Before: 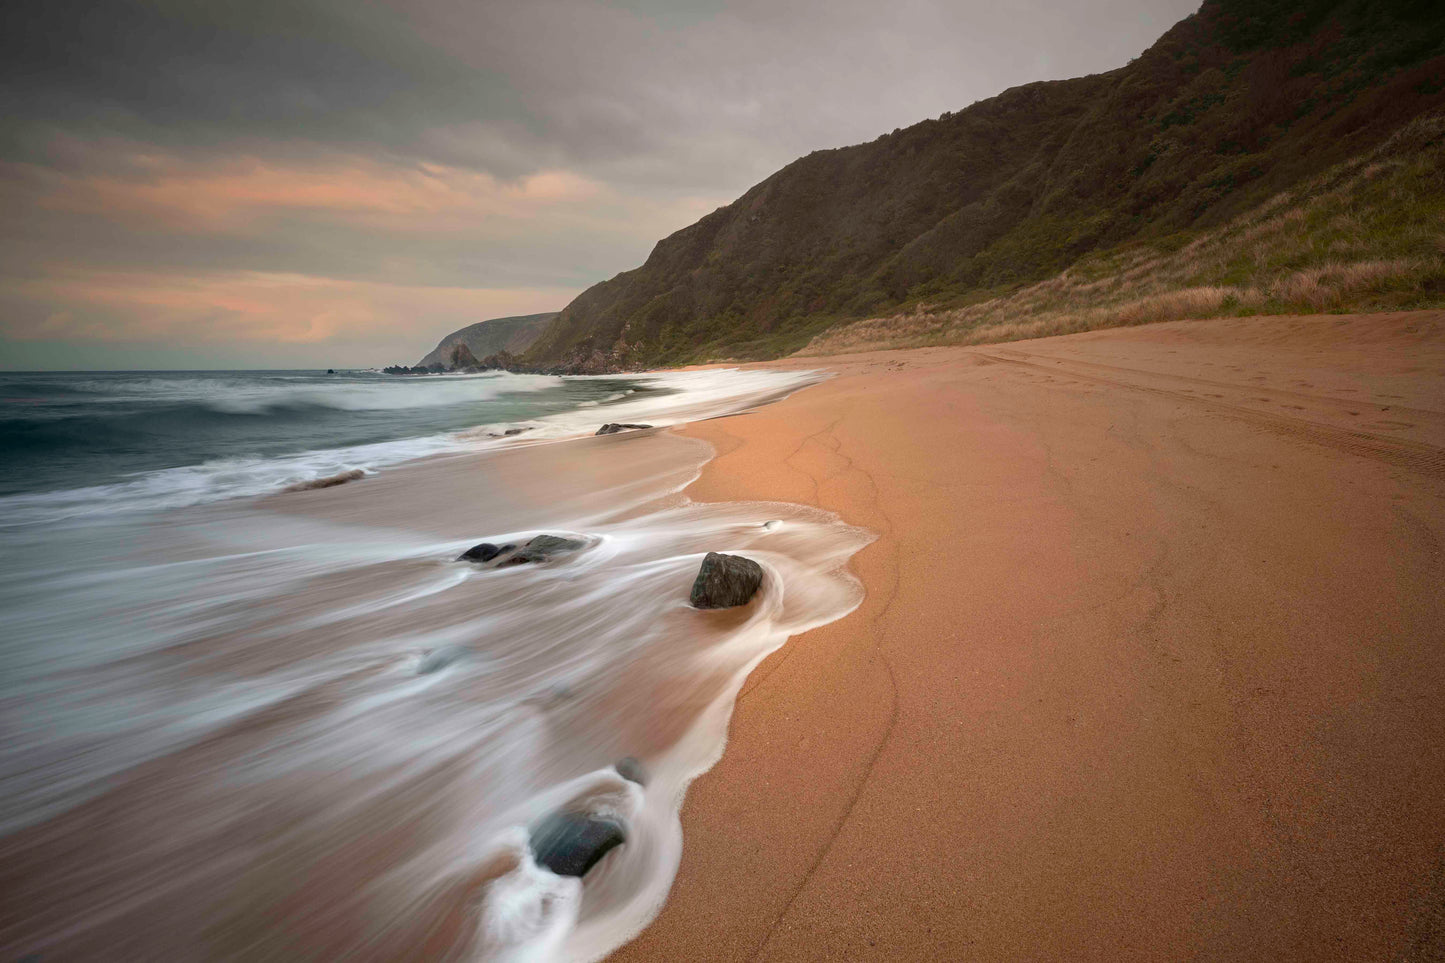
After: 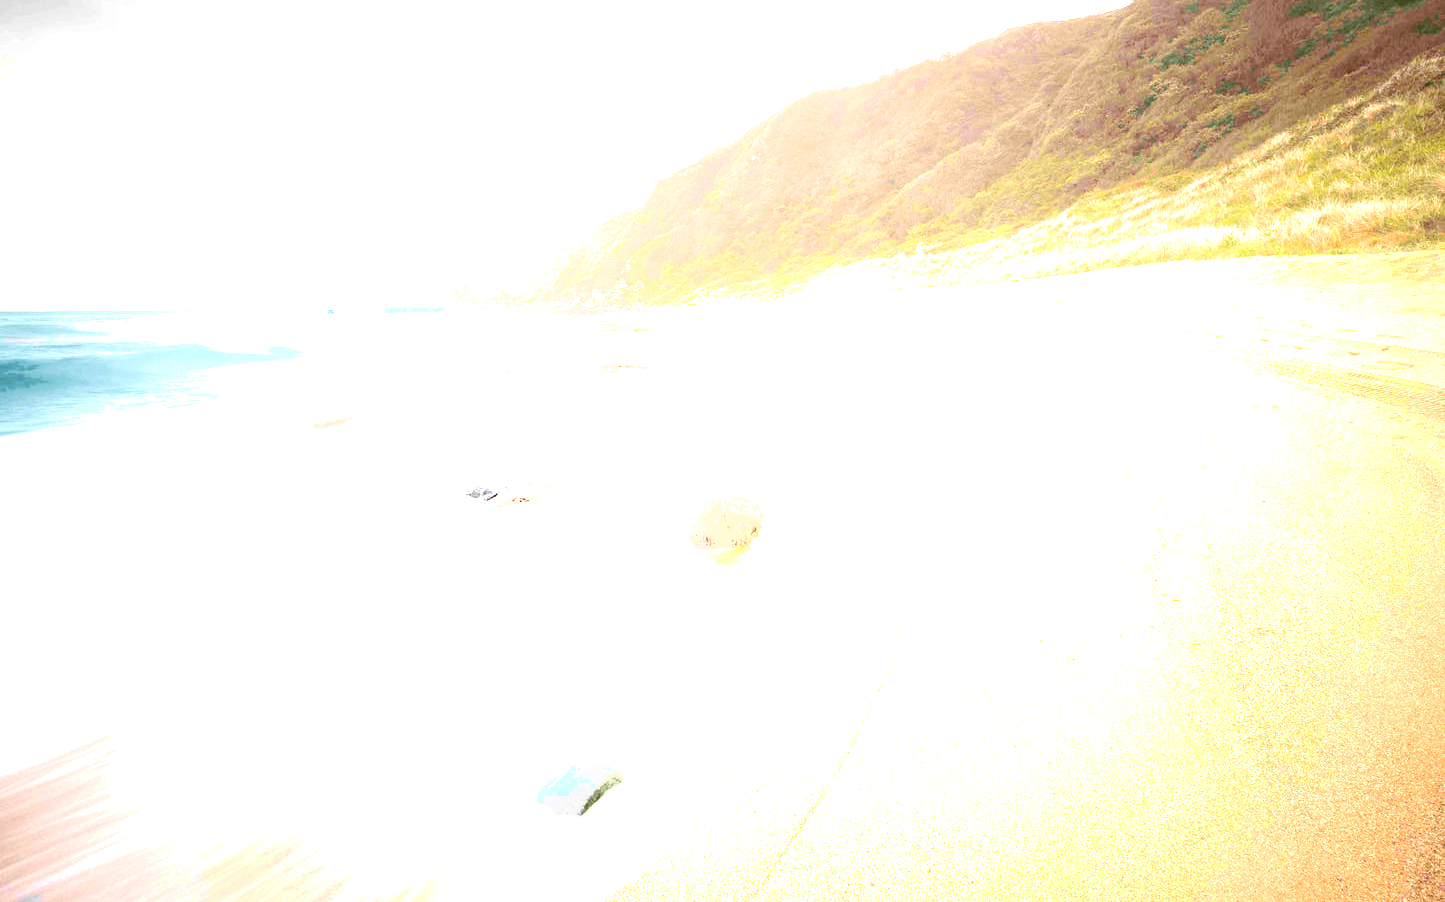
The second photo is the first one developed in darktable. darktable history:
shadows and highlights: radius 93.07, shadows -14.46, white point adjustment 0.23, highlights 31.48, compress 48.23%, highlights color adjustment 52.79%, soften with gaussian
exposure: black level correction 0, exposure 4 EV, compensate exposure bias true, compensate highlight preservation false
color zones: curves: ch1 [(0.113, 0.438) (0.75, 0.5)]; ch2 [(0.12, 0.526) (0.75, 0.5)]
crop and rotate: top 6.25%
